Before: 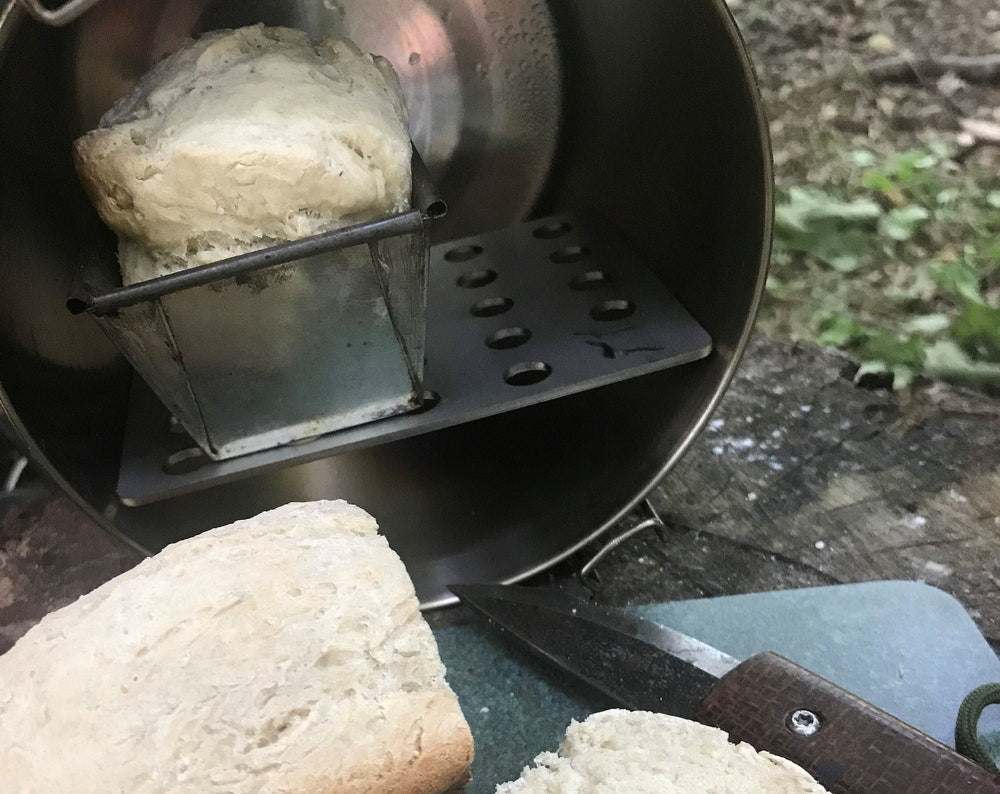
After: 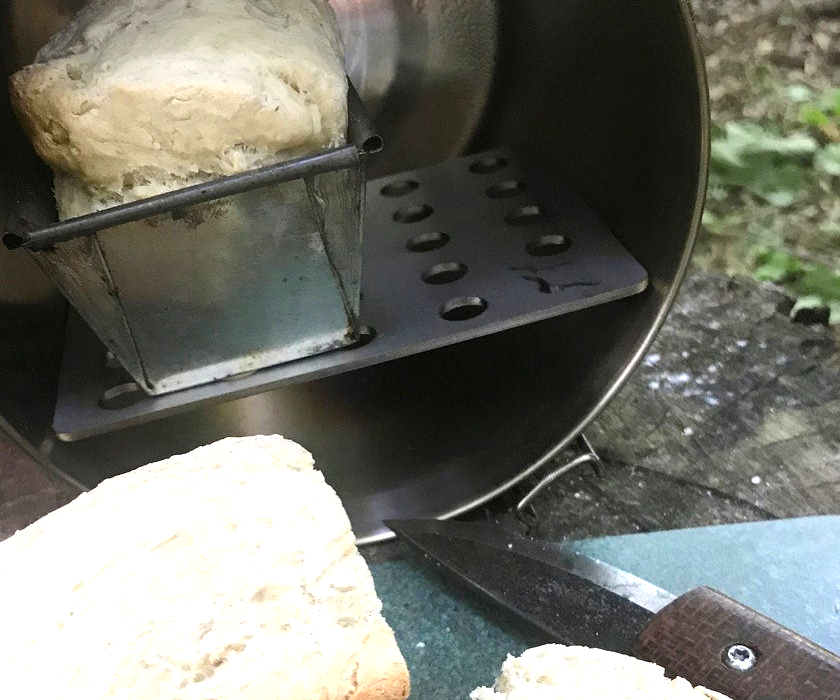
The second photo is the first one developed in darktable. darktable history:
crop: left 6.446%, top 8.188%, right 9.538%, bottom 3.548%
color balance rgb: linear chroma grading › shadows -8%, linear chroma grading › global chroma 10%, perceptual saturation grading › global saturation 2%, perceptual saturation grading › highlights -2%, perceptual saturation grading › mid-tones 4%, perceptual saturation grading › shadows 8%, perceptual brilliance grading › global brilliance 2%, perceptual brilliance grading › highlights -4%, global vibrance 16%, saturation formula JzAzBz (2021)
exposure: exposure 0.74 EV, compensate highlight preservation false
graduated density: on, module defaults
